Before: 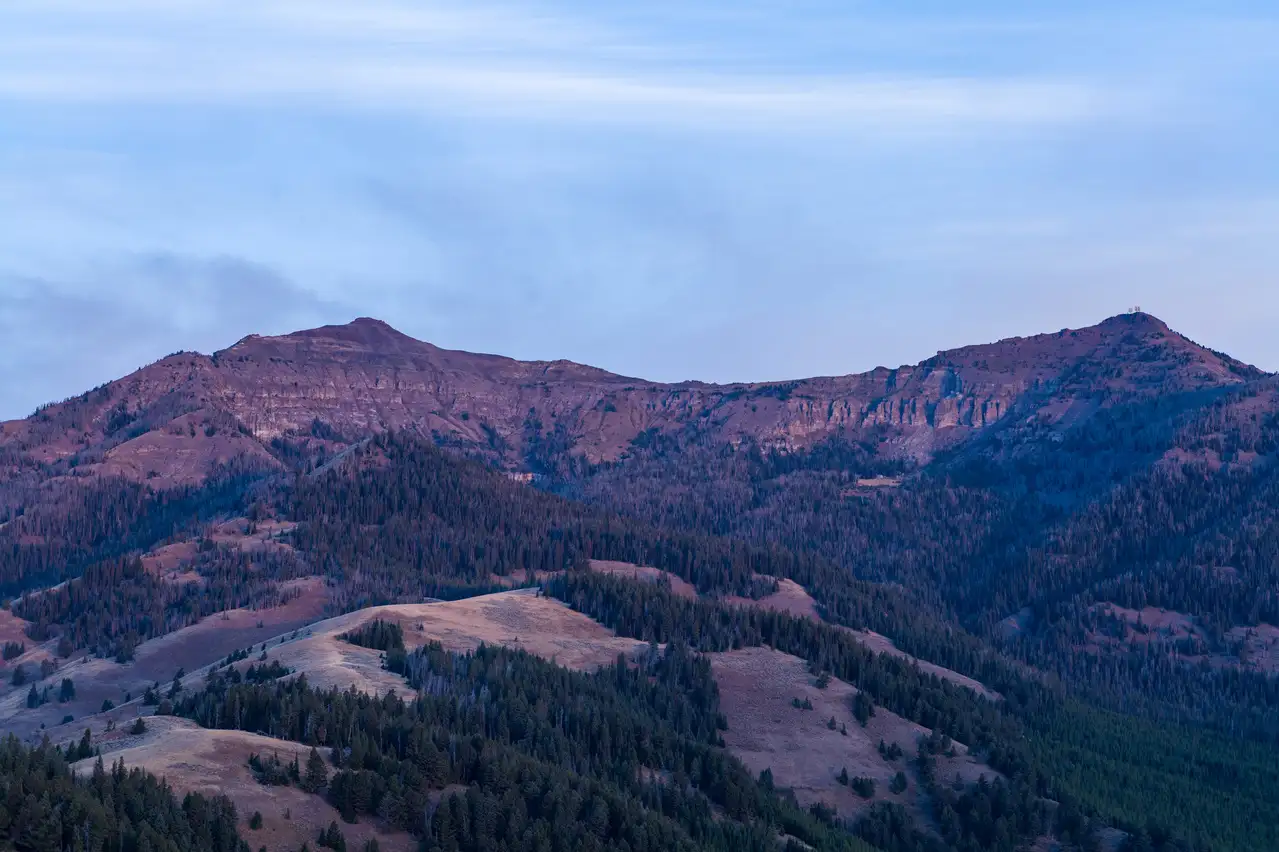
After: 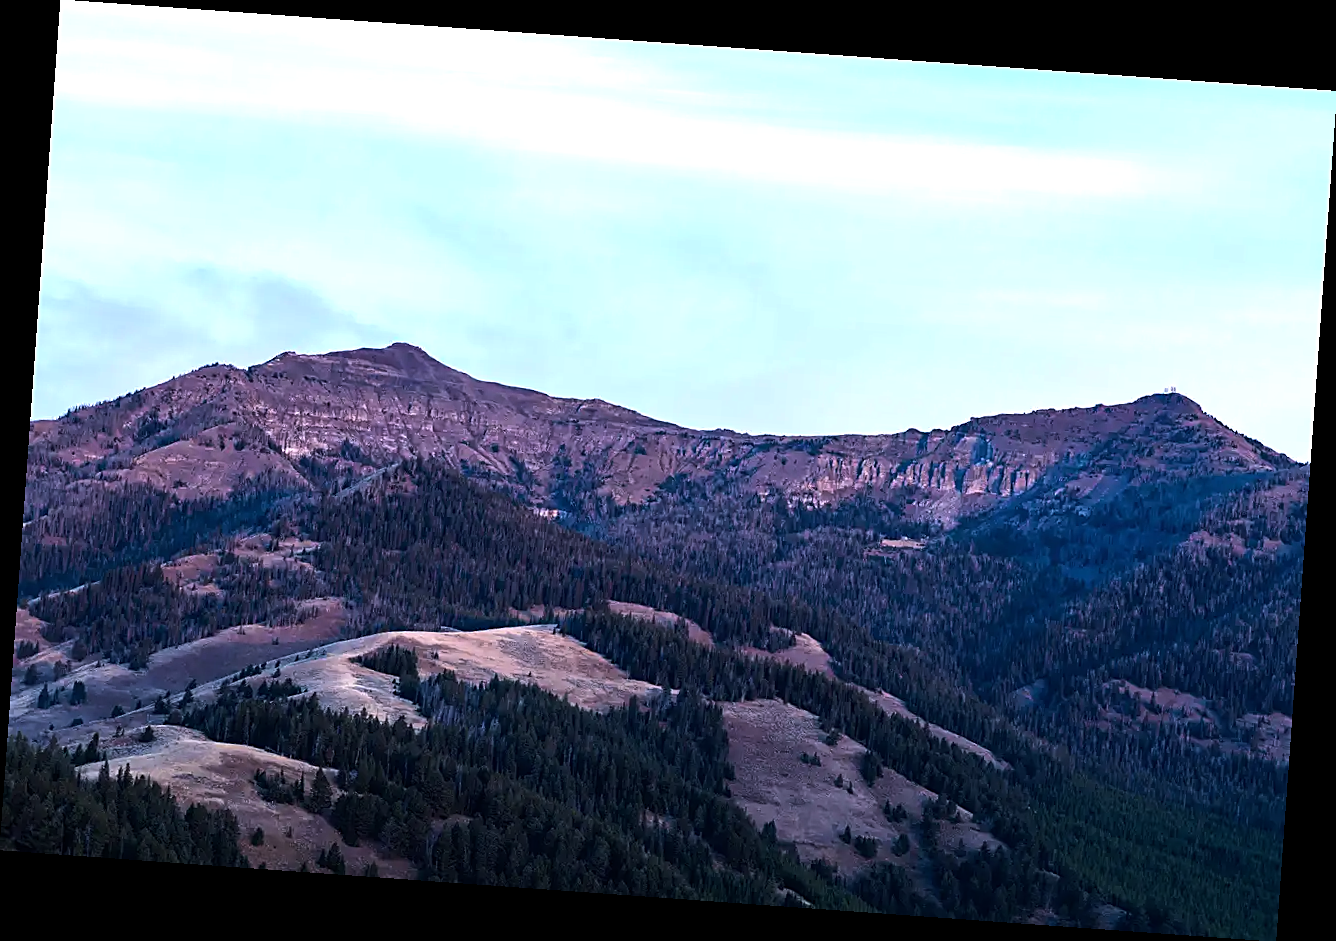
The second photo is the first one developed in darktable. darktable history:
tone equalizer: -8 EV -1.08 EV, -7 EV -1.01 EV, -6 EV -0.867 EV, -5 EV -0.578 EV, -3 EV 0.578 EV, -2 EV 0.867 EV, -1 EV 1.01 EV, +0 EV 1.08 EV, edges refinement/feathering 500, mask exposure compensation -1.57 EV, preserve details no
sharpen: on, module defaults
rotate and perspective: rotation 4.1°, automatic cropping off
